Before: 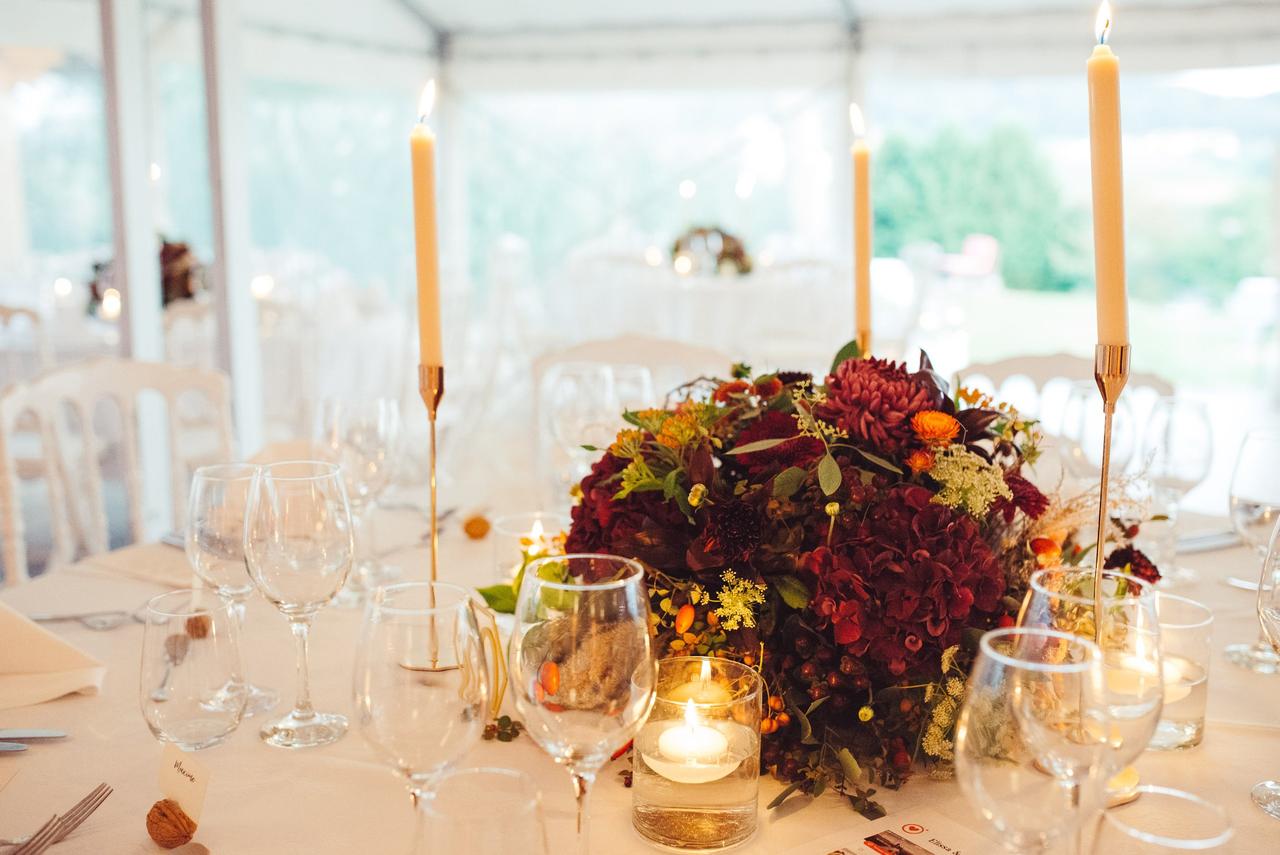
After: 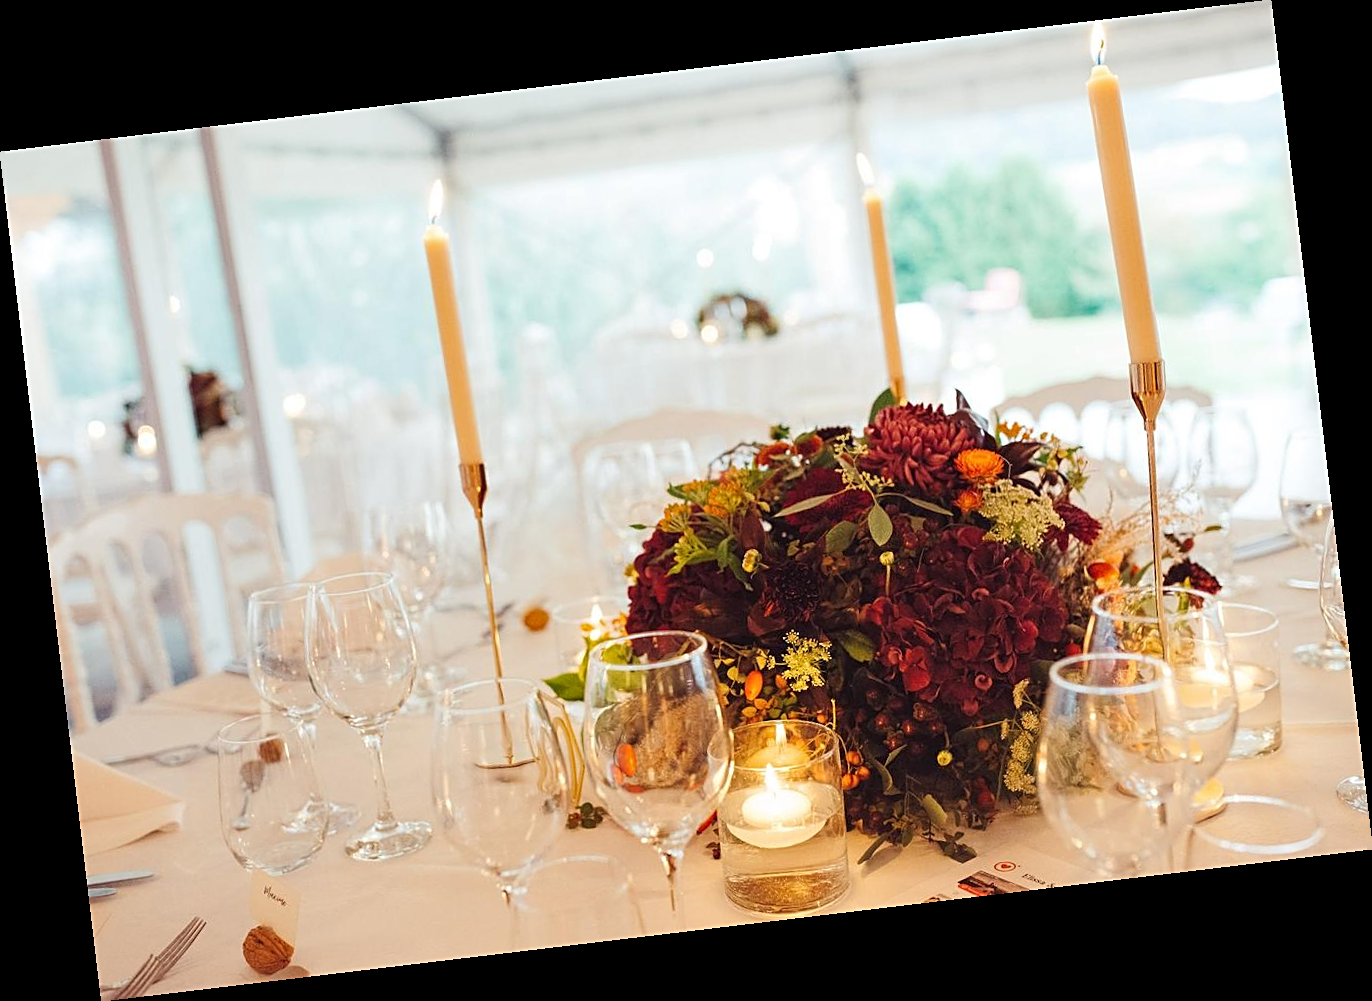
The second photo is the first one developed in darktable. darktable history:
rotate and perspective: rotation -6.83°, automatic cropping off
sharpen: on, module defaults
shadows and highlights: shadows 29.32, highlights -29.32, low approximation 0.01, soften with gaussian
